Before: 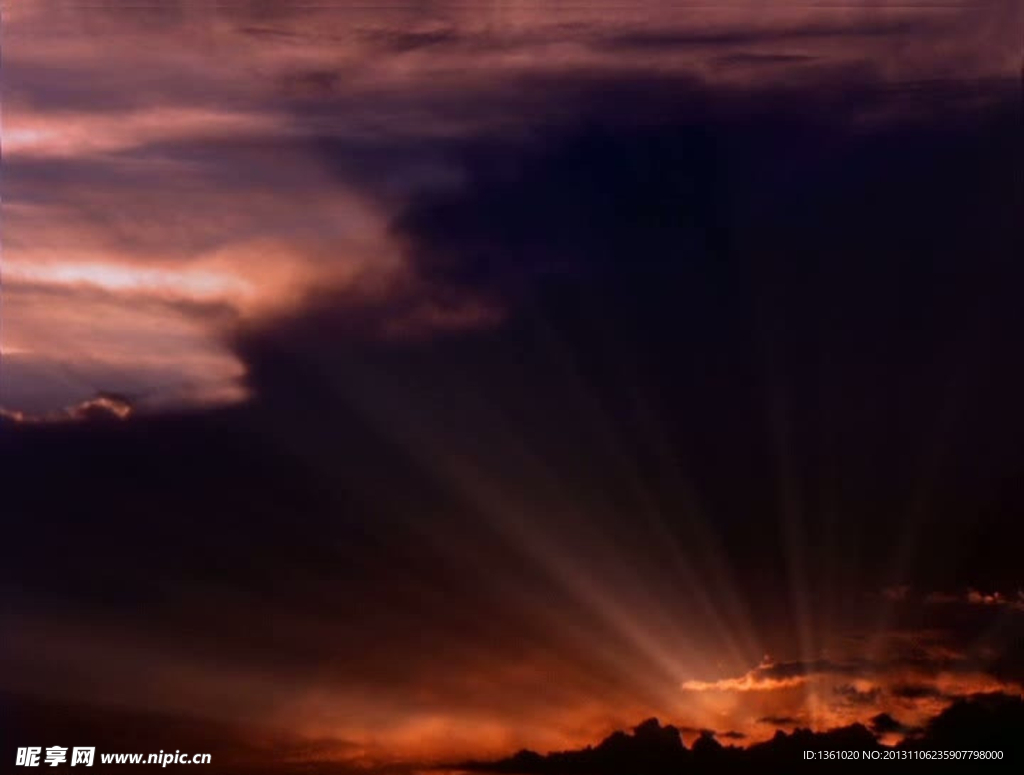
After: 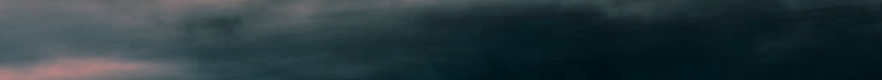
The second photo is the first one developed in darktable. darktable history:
rotate and perspective: rotation -1.75°, automatic cropping off
crop and rotate: left 9.644%, top 9.491%, right 6.021%, bottom 80.509%
split-toning: shadows › hue 186.43°, highlights › hue 49.29°, compress 30.29%
white balance: red 0.976, blue 1.04
